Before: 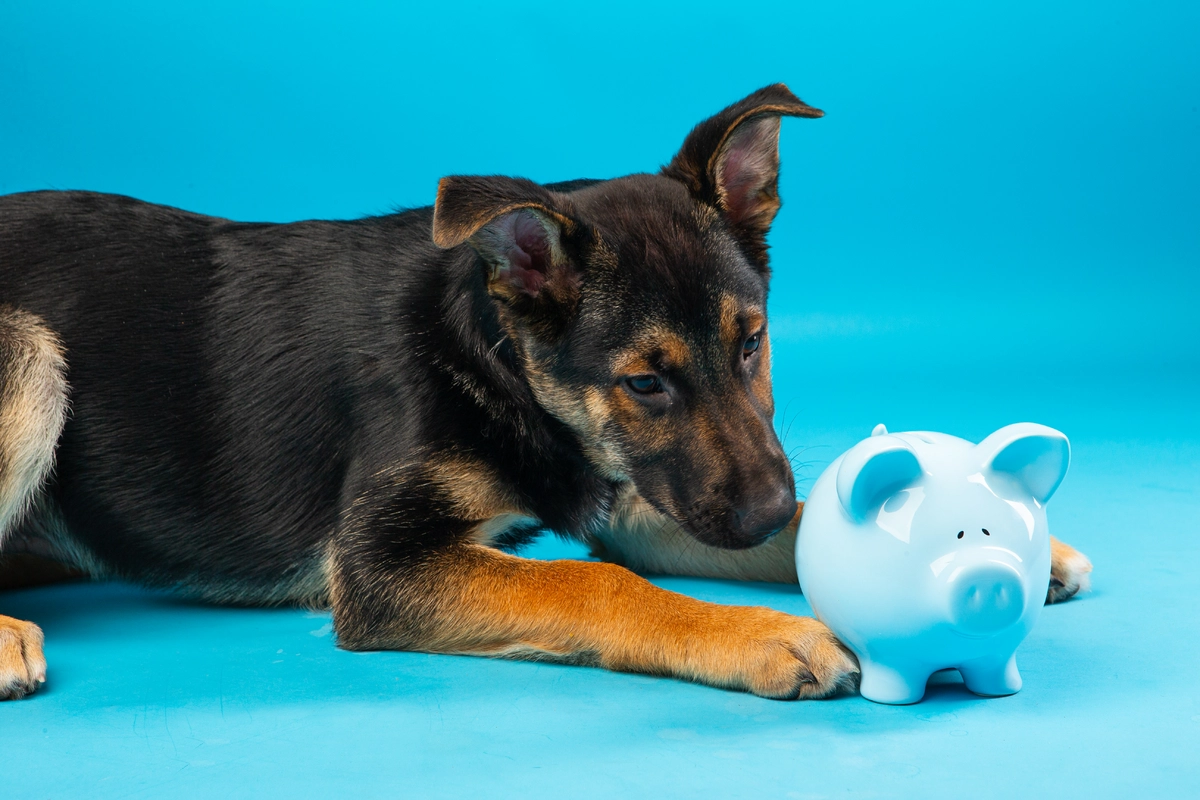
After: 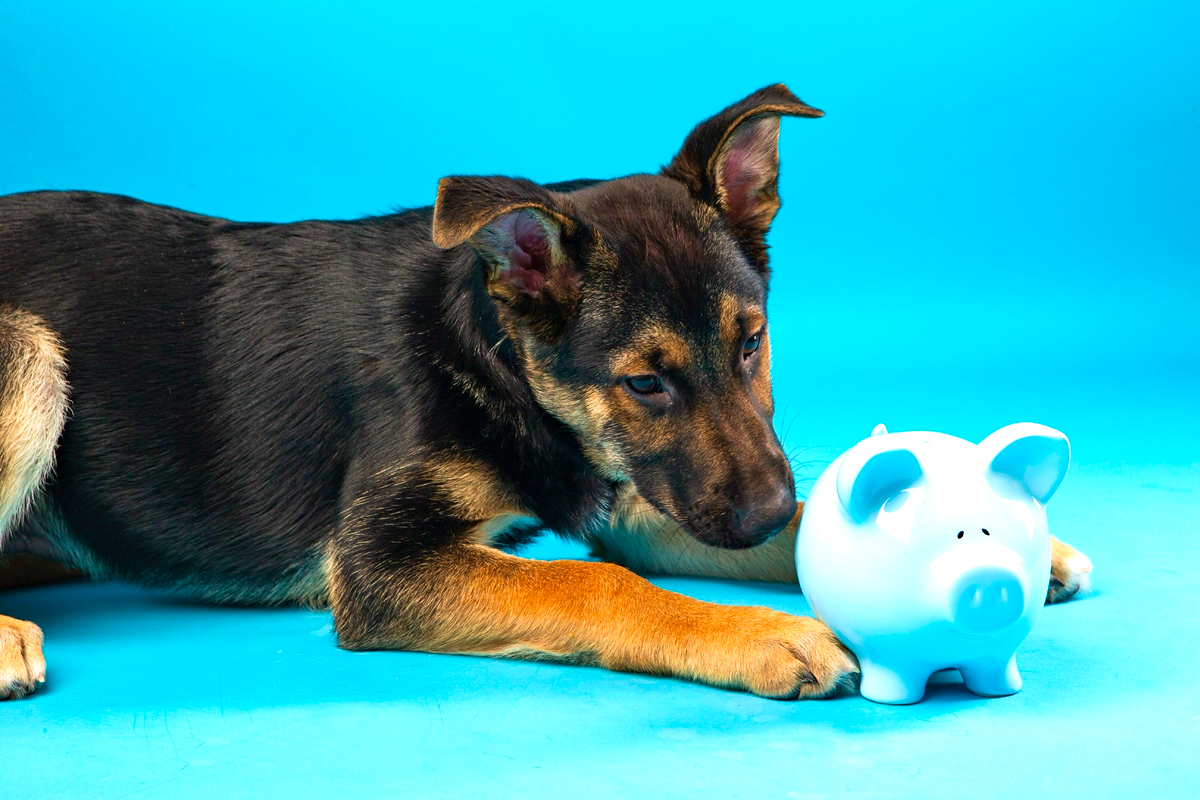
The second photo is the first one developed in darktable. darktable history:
velvia: strength 49.56%
haze removal: adaptive false
exposure: exposure 0.558 EV, compensate highlight preservation false
